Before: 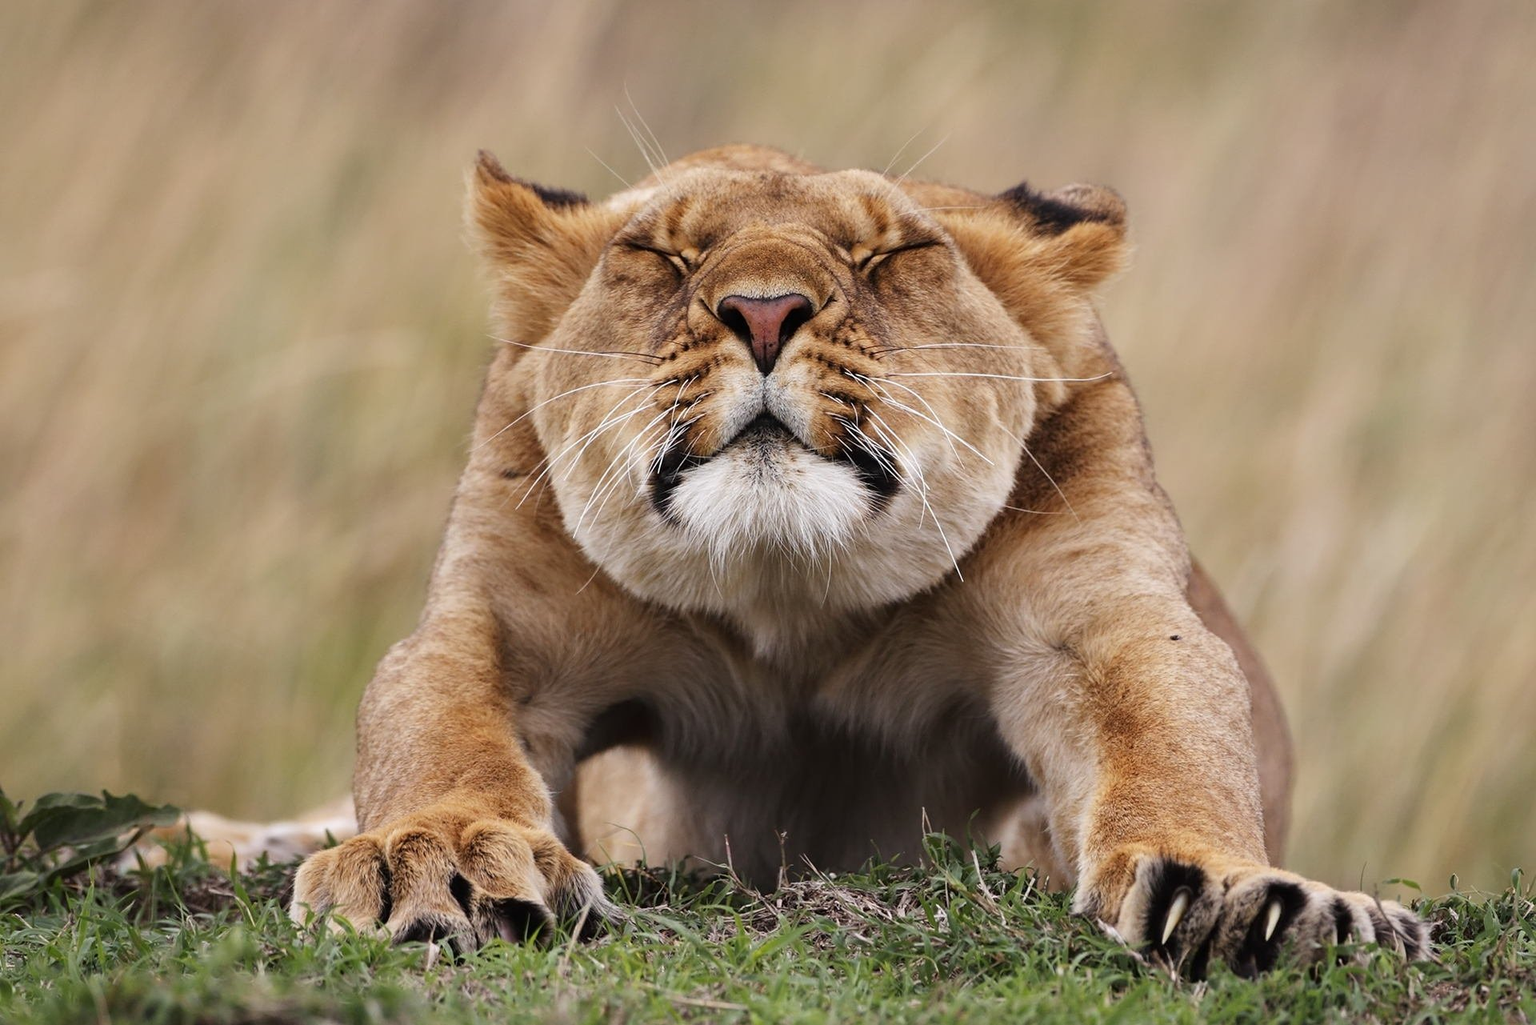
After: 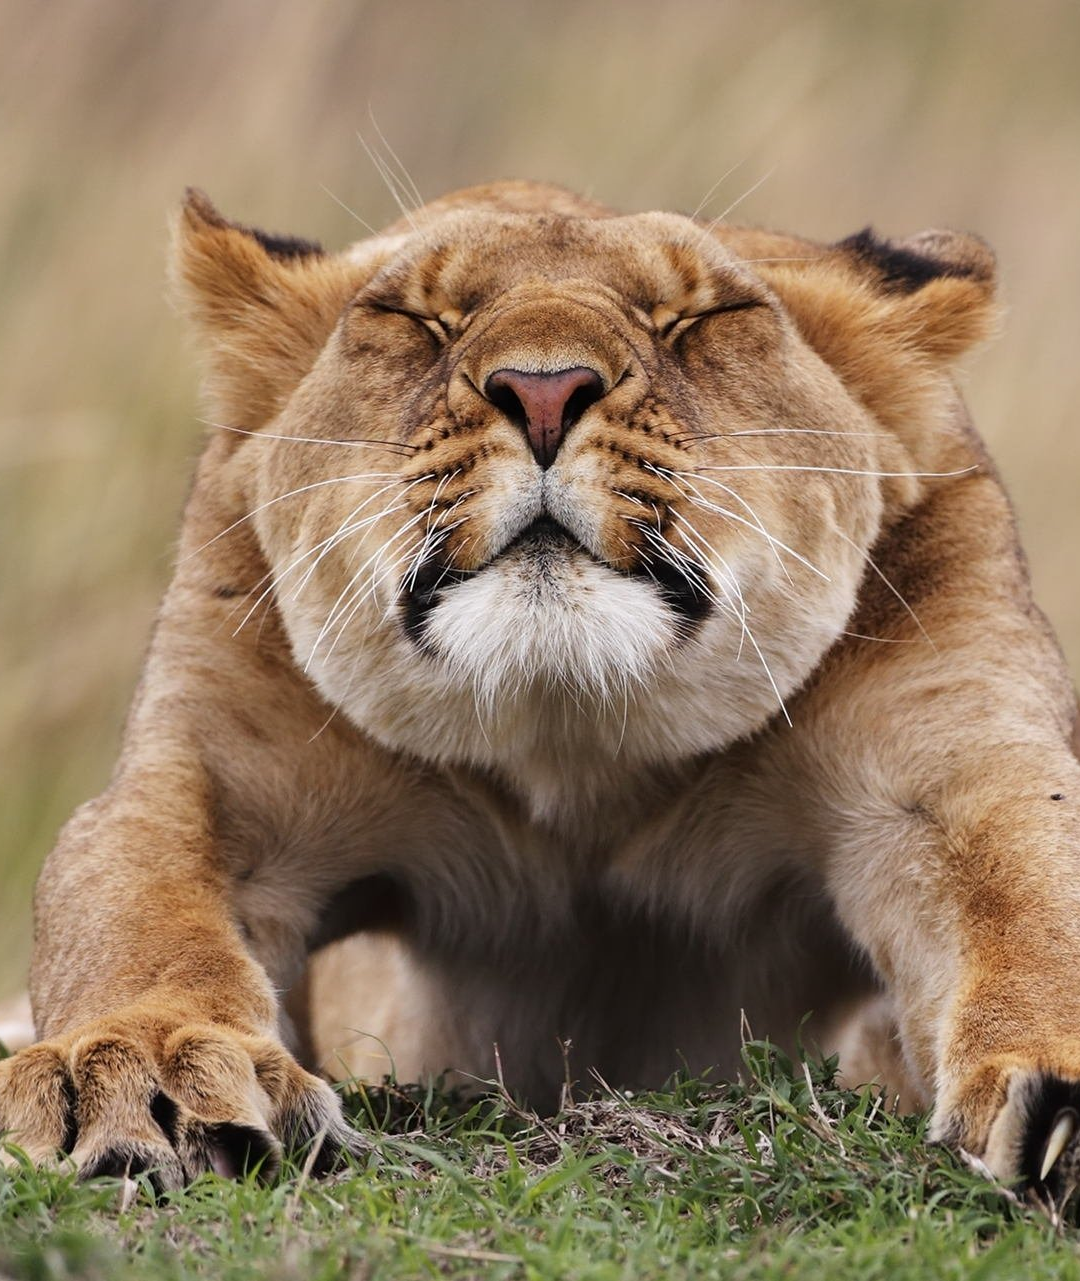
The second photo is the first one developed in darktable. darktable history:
crop: left 21.495%, right 22.246%
